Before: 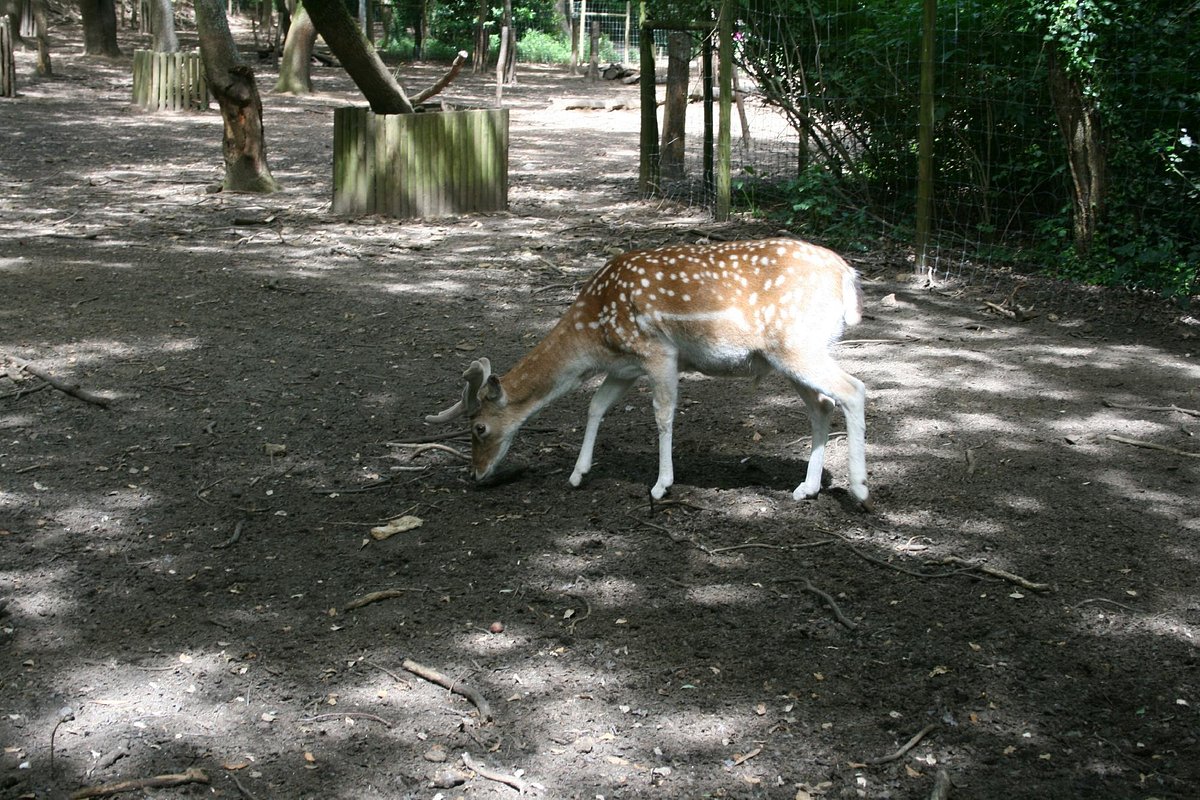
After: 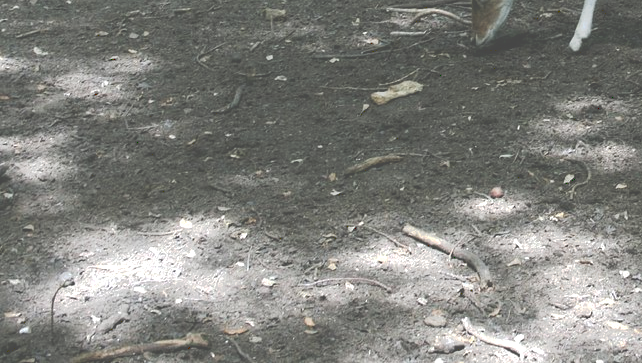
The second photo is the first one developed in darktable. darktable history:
exposure: exposure 0.37 EV, compensate highlight preservation false
tone curve: curves: ch0 [(0, 0) (0.003, 0.298) (0.011, 0.298) (0.025, 0.298) (0.044, 0.3) (0.069, 0.302) (0.1, 0.312) (0.136, 0.329) (0.177, 0.354) (0.224, 0.376) (0.277, 0.408) (0.335, 0.453) (0.399, 0.503) (0.468, 0.562) (0.543, 0.623) (0.623, 0.686) (0.709, 0.754) (0.801, 0.825) (0.898, 0.873) (1, 1)], preserve colors none
crop and rotate: top 54.43%, right 46.463%, bottom 0.168%
